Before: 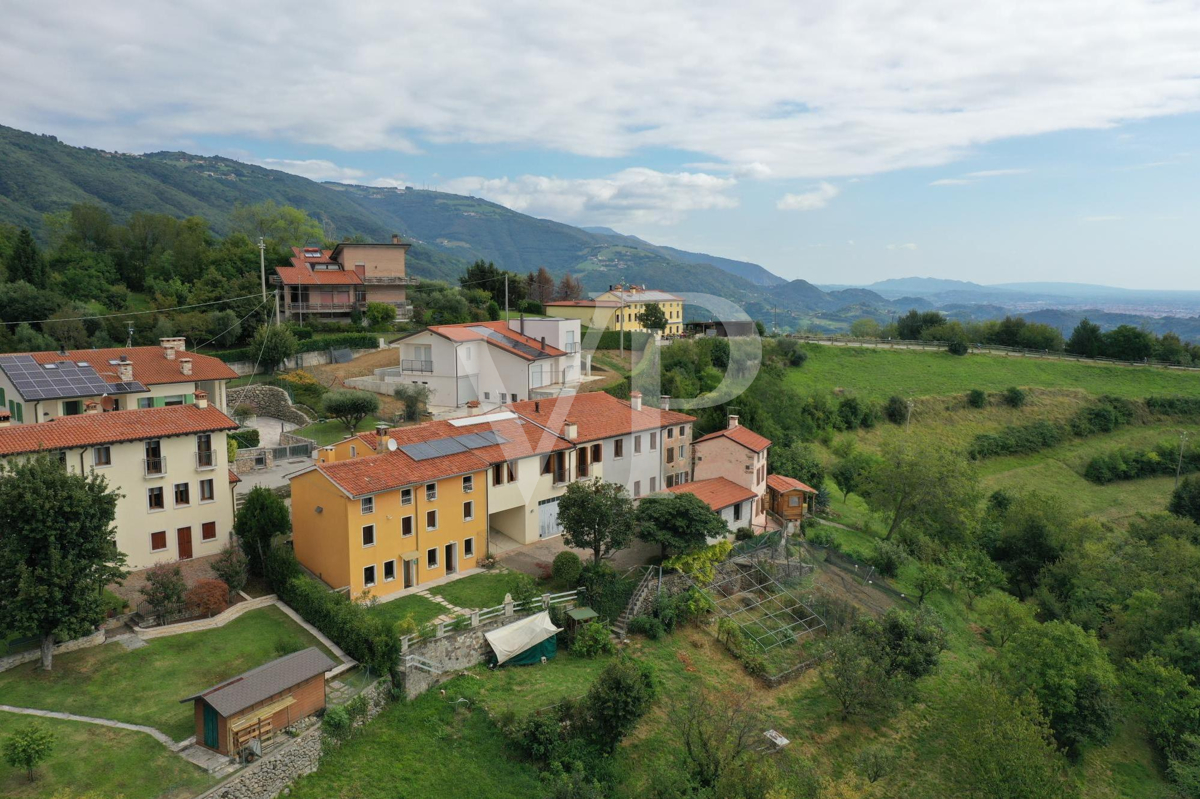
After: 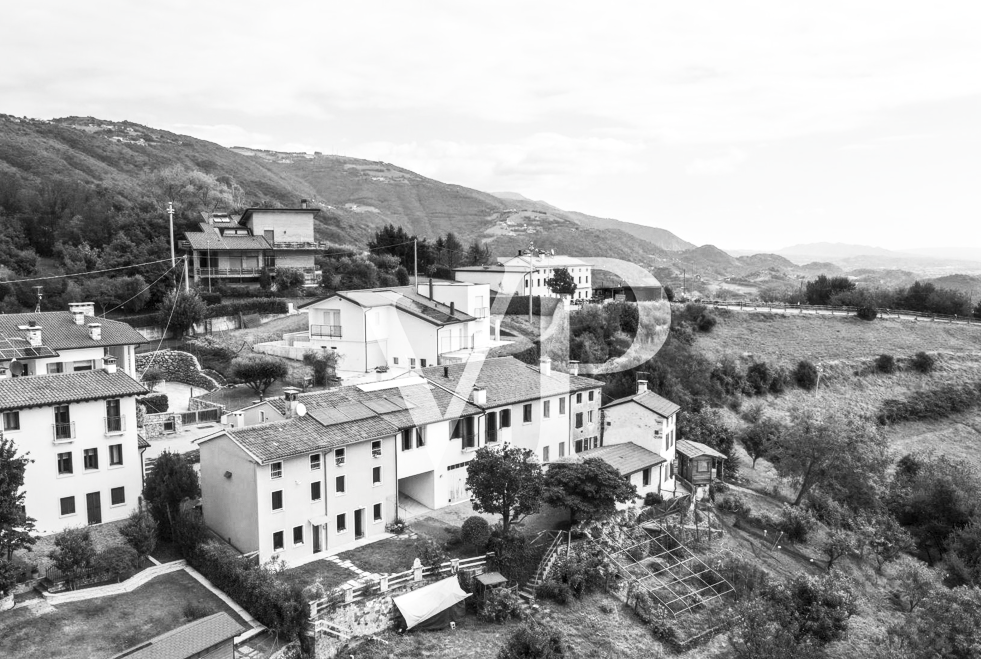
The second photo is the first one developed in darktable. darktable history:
contrast brightness saturation: contrast 0.543, brightness 0.462, saturation -0.993
local contrast: detail 130%
crop and rotate: left 7.619%, top 4.453%, right 10.562%, bottom 13.004%
